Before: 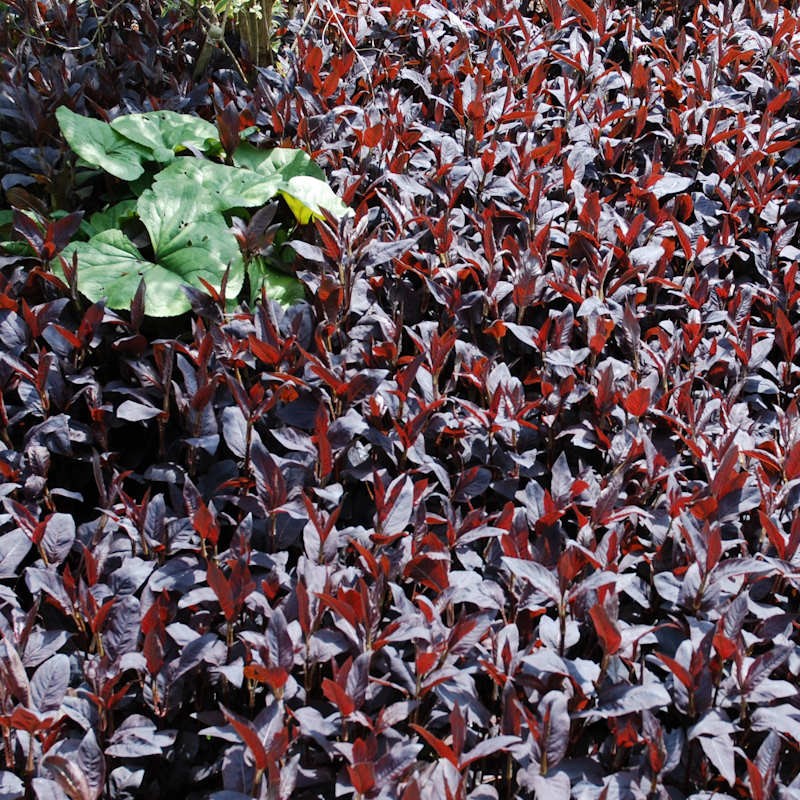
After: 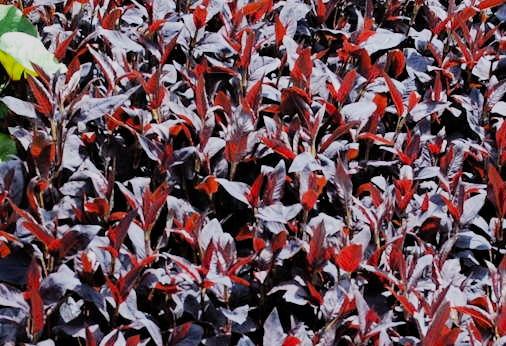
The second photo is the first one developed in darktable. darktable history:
crop: left 36.034%, top 18.062%, right 0.605%, bottom 38.636%
contrast brightness saturation: contrast 0.072, brightness 0.076, saturation 0.178
haze removal: compatibility mode true, adaptive false
filmic rgb: black relative exposure -7.65 EV, white relative exposure 4.56 EV, hardness 3.61
